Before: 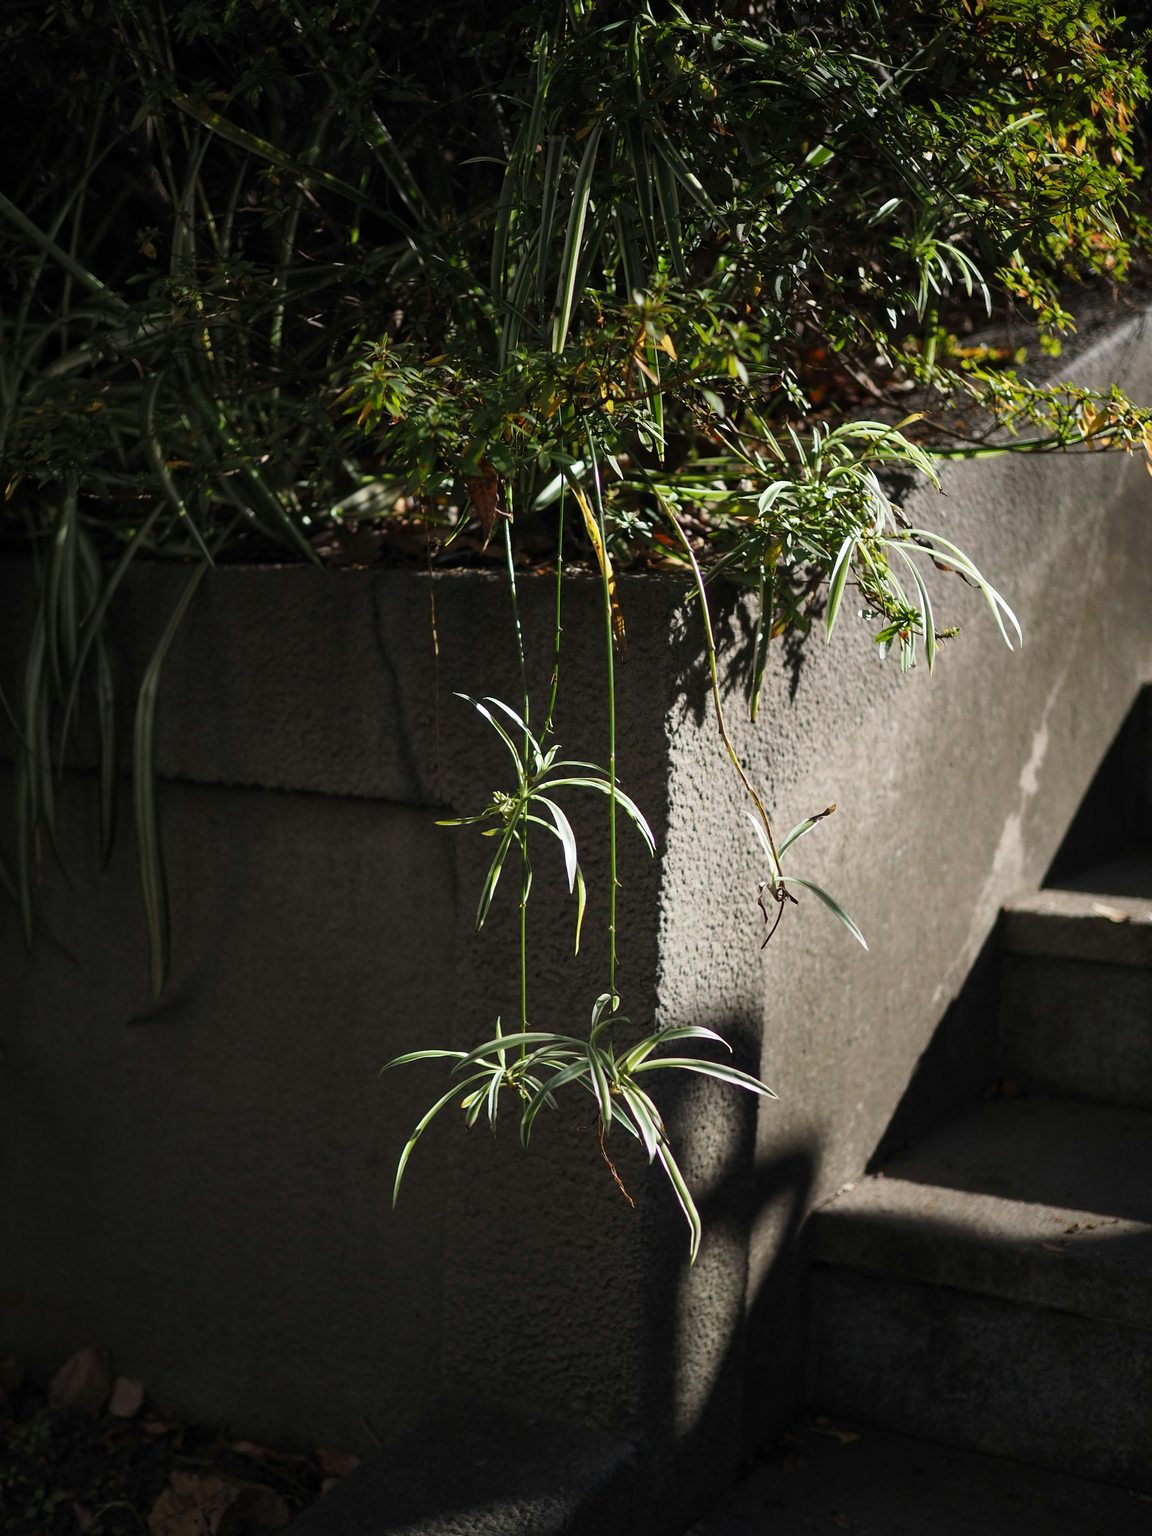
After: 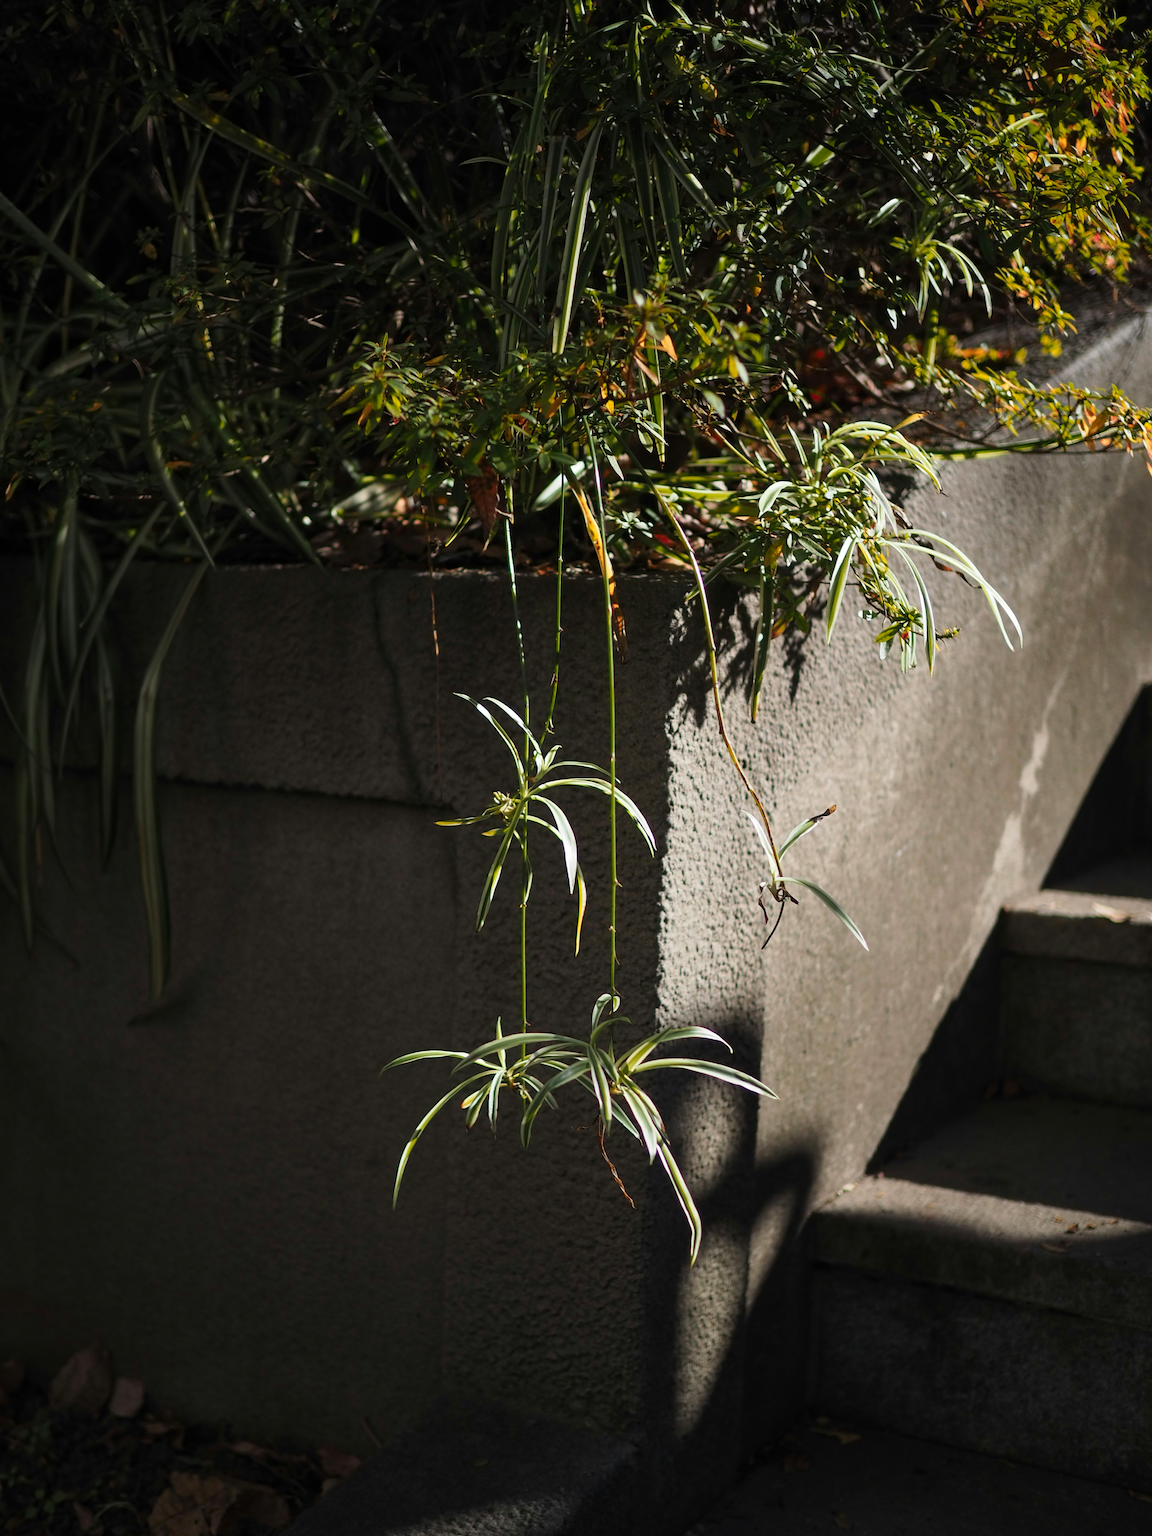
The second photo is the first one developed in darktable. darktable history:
color zones: curves: ch1 [(0.239, 0.552) (0.75, 0.5)]; ch2 [(0.25, 0.462) (0.749, 0.457)], mix 25.94%
